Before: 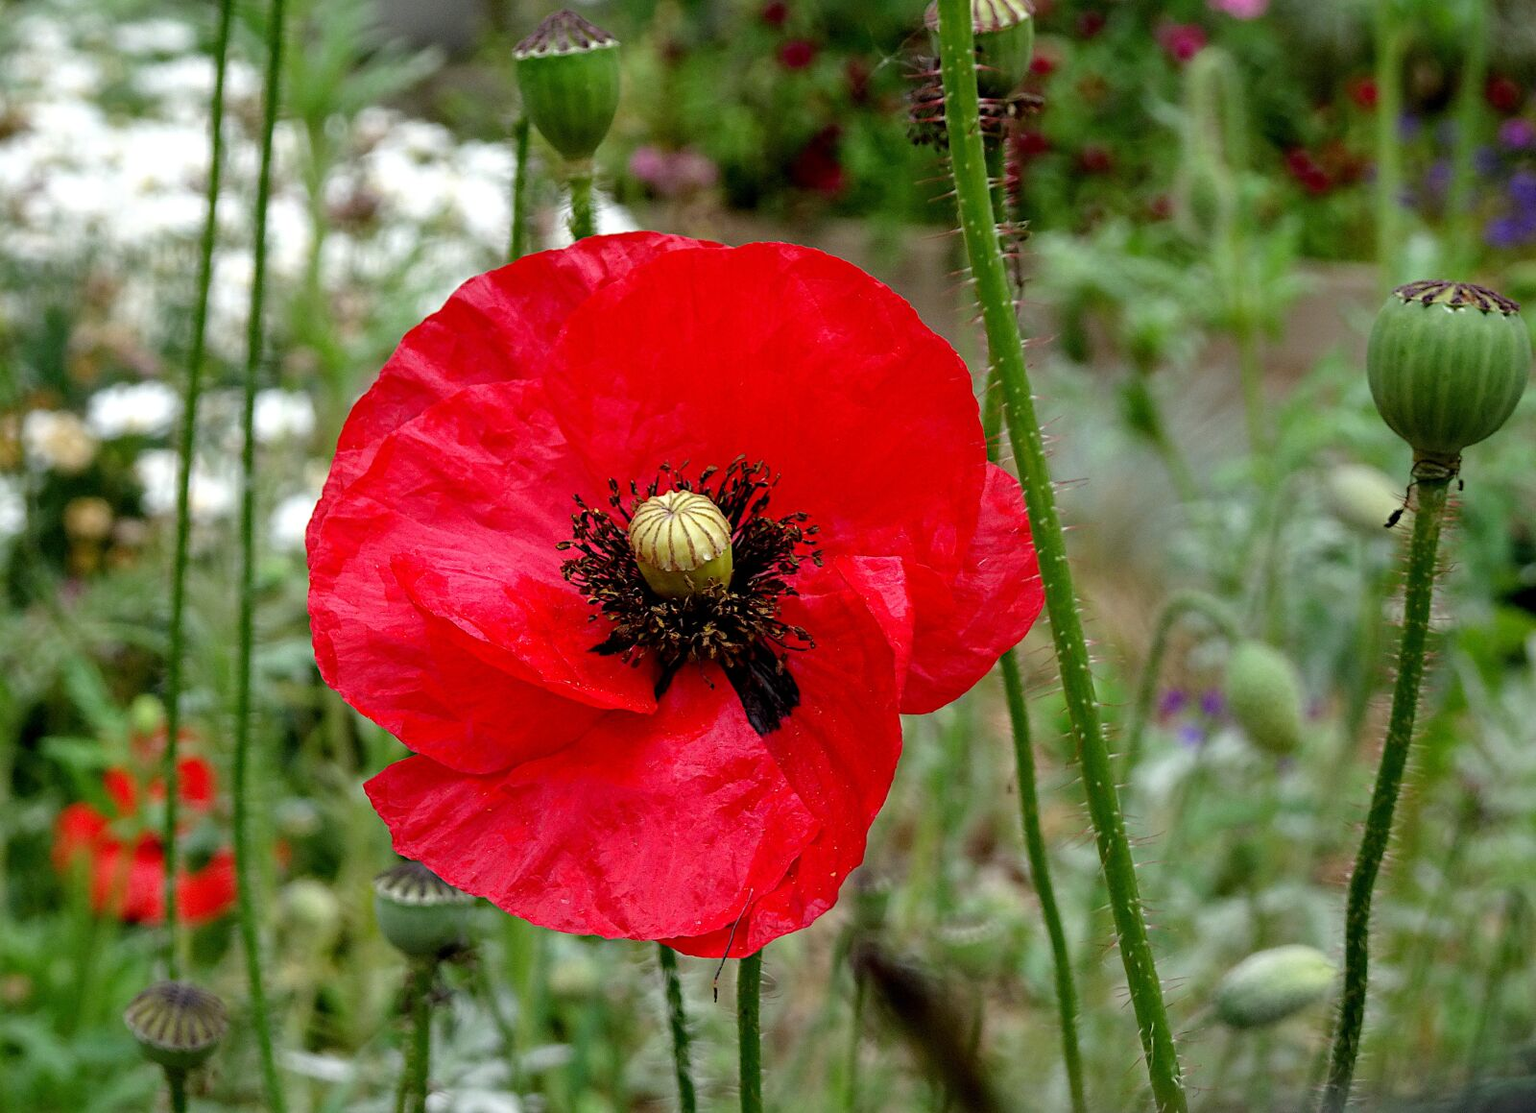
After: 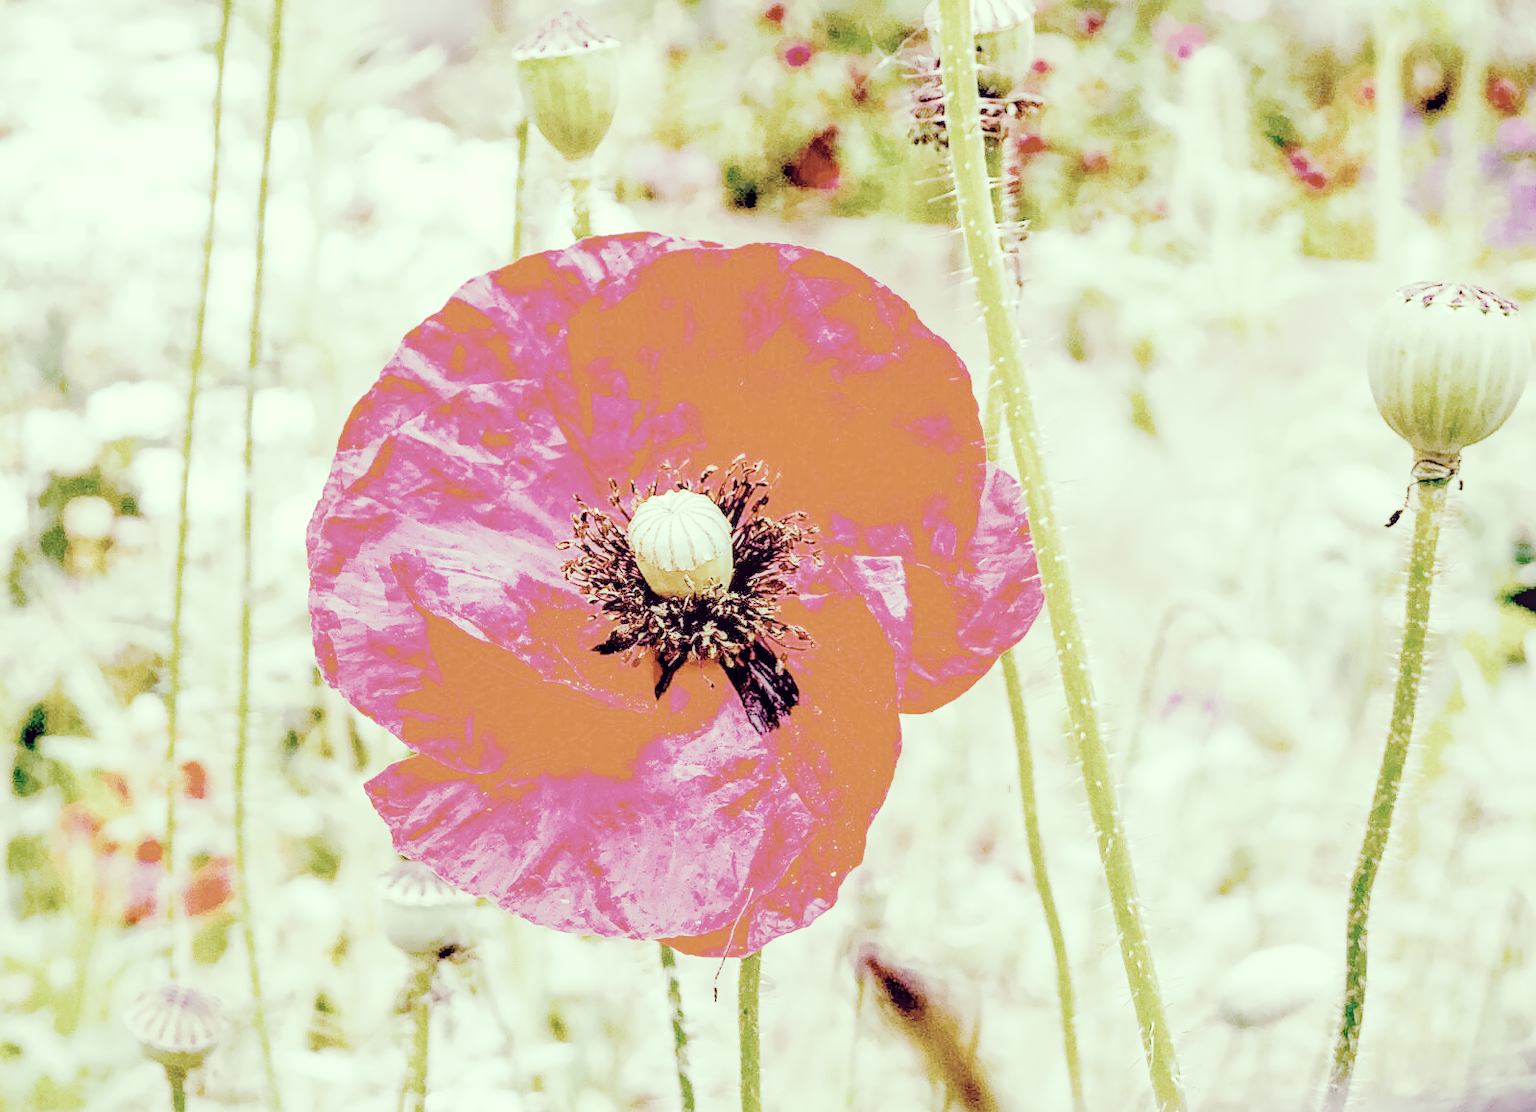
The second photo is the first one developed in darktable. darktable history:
local contrast: on, module defaults
color calibration: illuminant as shot in camera, x 0.37, y 0.382, temperature 4313.32 K
denoise (profiled): preserve shadows 1.52, scattering 0.002, a [-1, 0, 0], compensate highlight preservation false
exposure: black level correction 0, exposure 1.45 EV, compensate exposure bias true, compensate highlight preservation false
filmic rgb: black relative exposure -2.85 EV, white relative exposure 4.56 EV, hardness 1.77, contrast 1.25, preserve chrominance no, color science v5 (2021)
haze removal: compatibility mode true, adaptive false
highlight reconstruction: on, module defaults
lens correction: scale 1, crop 1, focal 35, aperture 5, distance 0.775, camera "Canon EOS RP", lens "Canon RF 35mm F1.8 MACRO IS STM"
white balance: red 2.229, blue 1.46
velvia: on, module defaults
color correction: highlights a* -20.17, highlights b* 20.27, shadows a* 20.03, shadows b* -20.46, saturation 0.43
color balance rgb: linear chroma grading › global chroma 18.9%, perceptual saturation grading › global saturation 20%, perceptual saturation grading › highlights -25%, perceptual saturation grading › shadows 50%, global vibrance 18.93%
